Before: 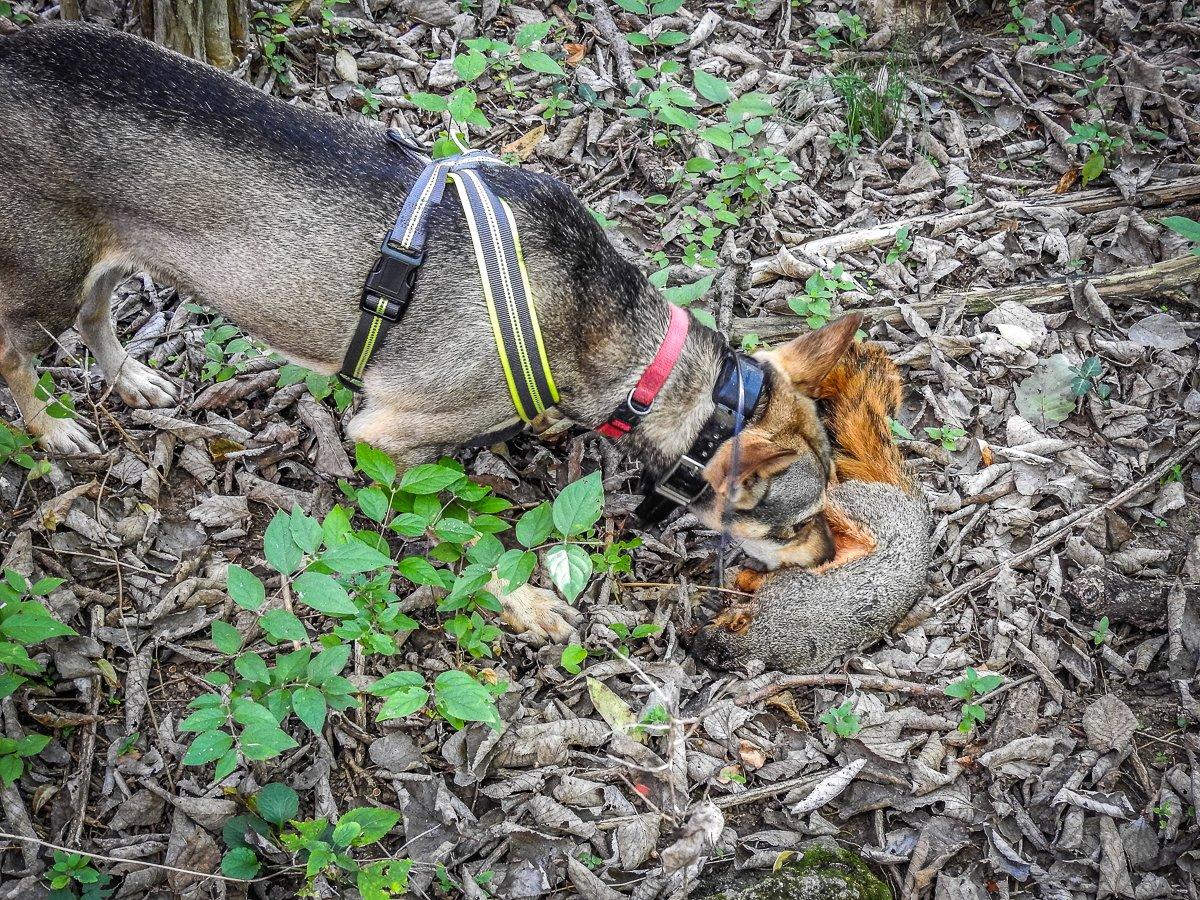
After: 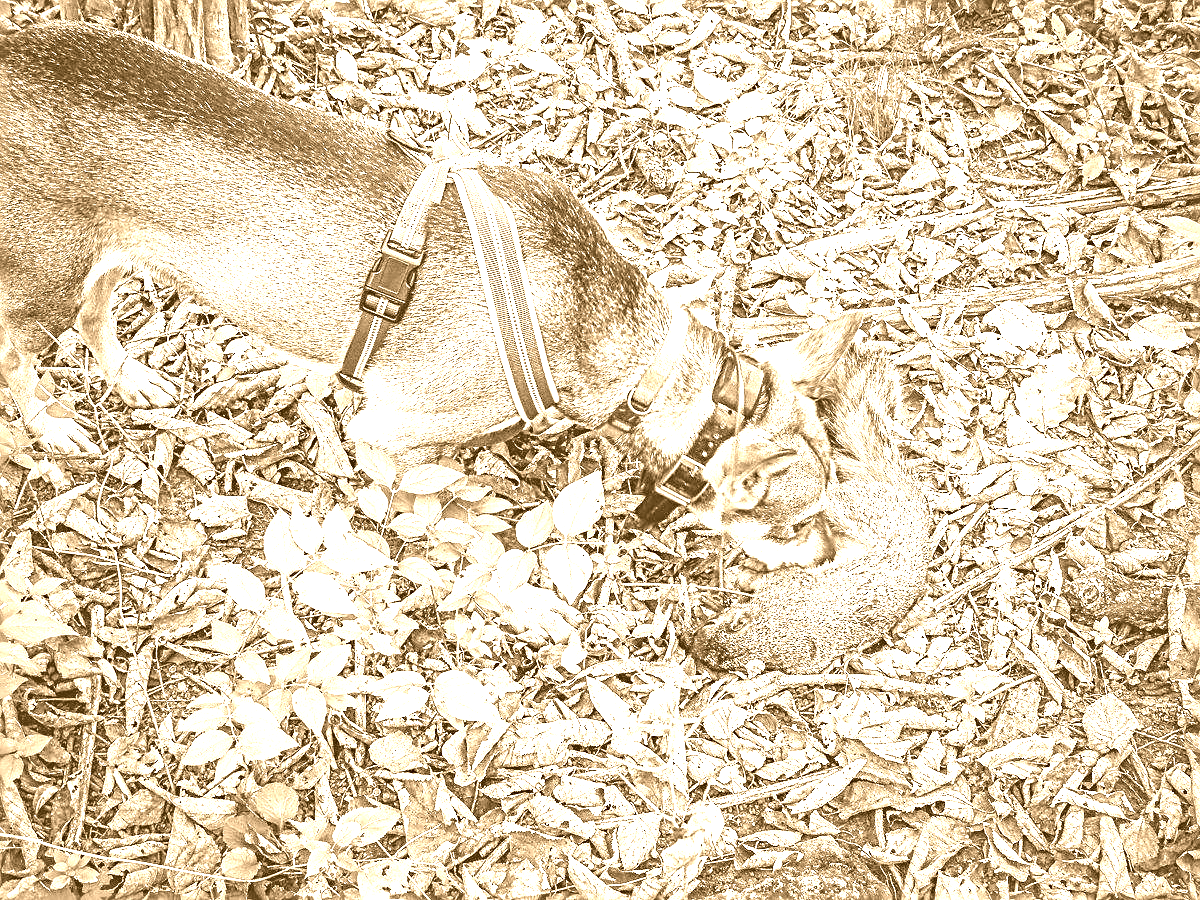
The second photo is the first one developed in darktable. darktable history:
sharpen: radius 2.767
colorize: hue 28.8°, source mix 100%
exposure: black level correction 0, exposure 1.3 EV, compensate exposure bias true, compensate highlight preservation false
